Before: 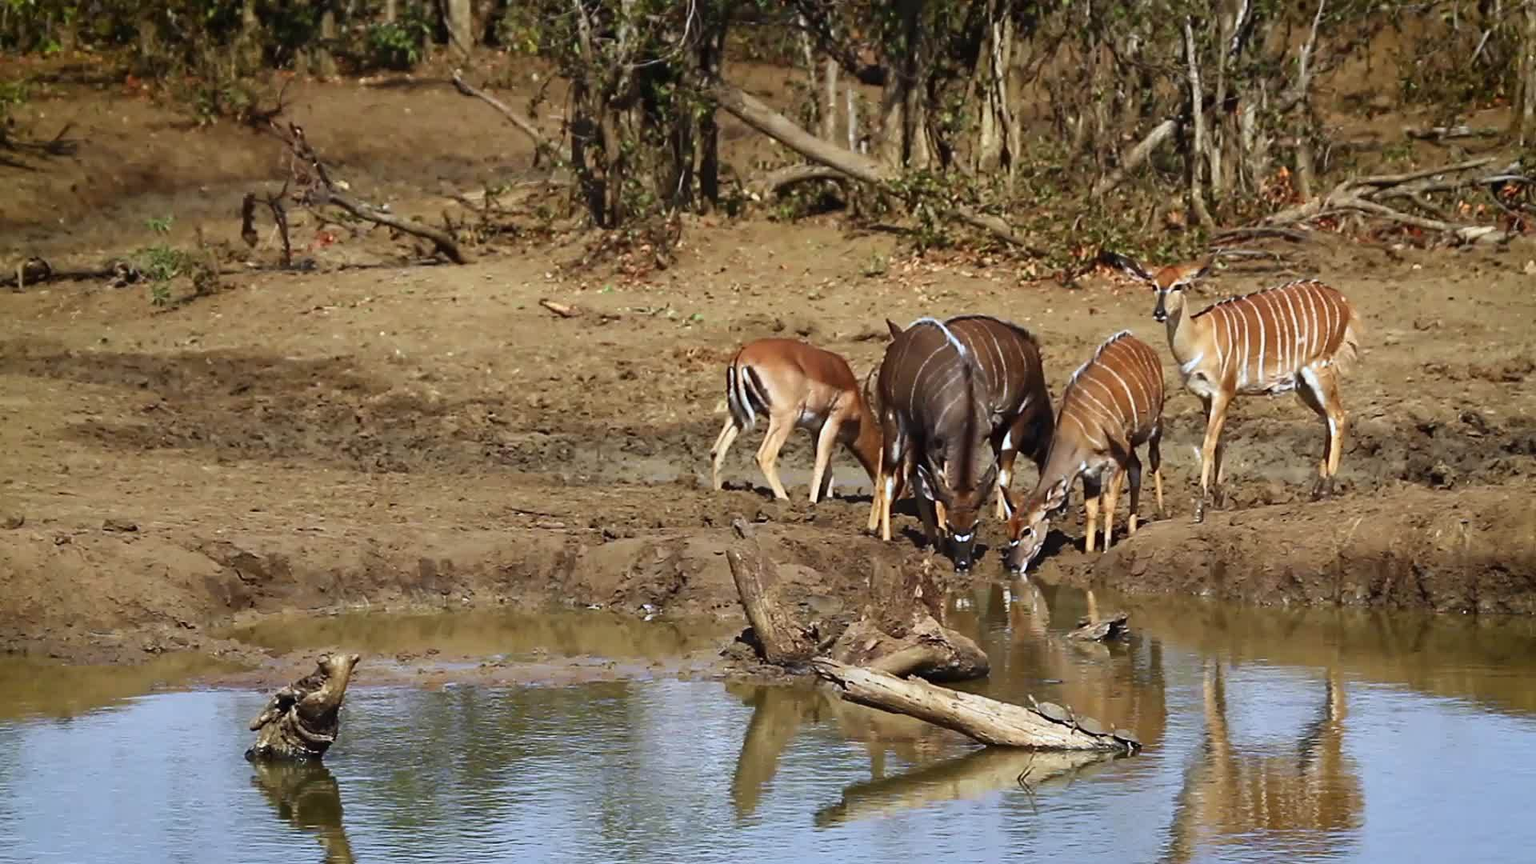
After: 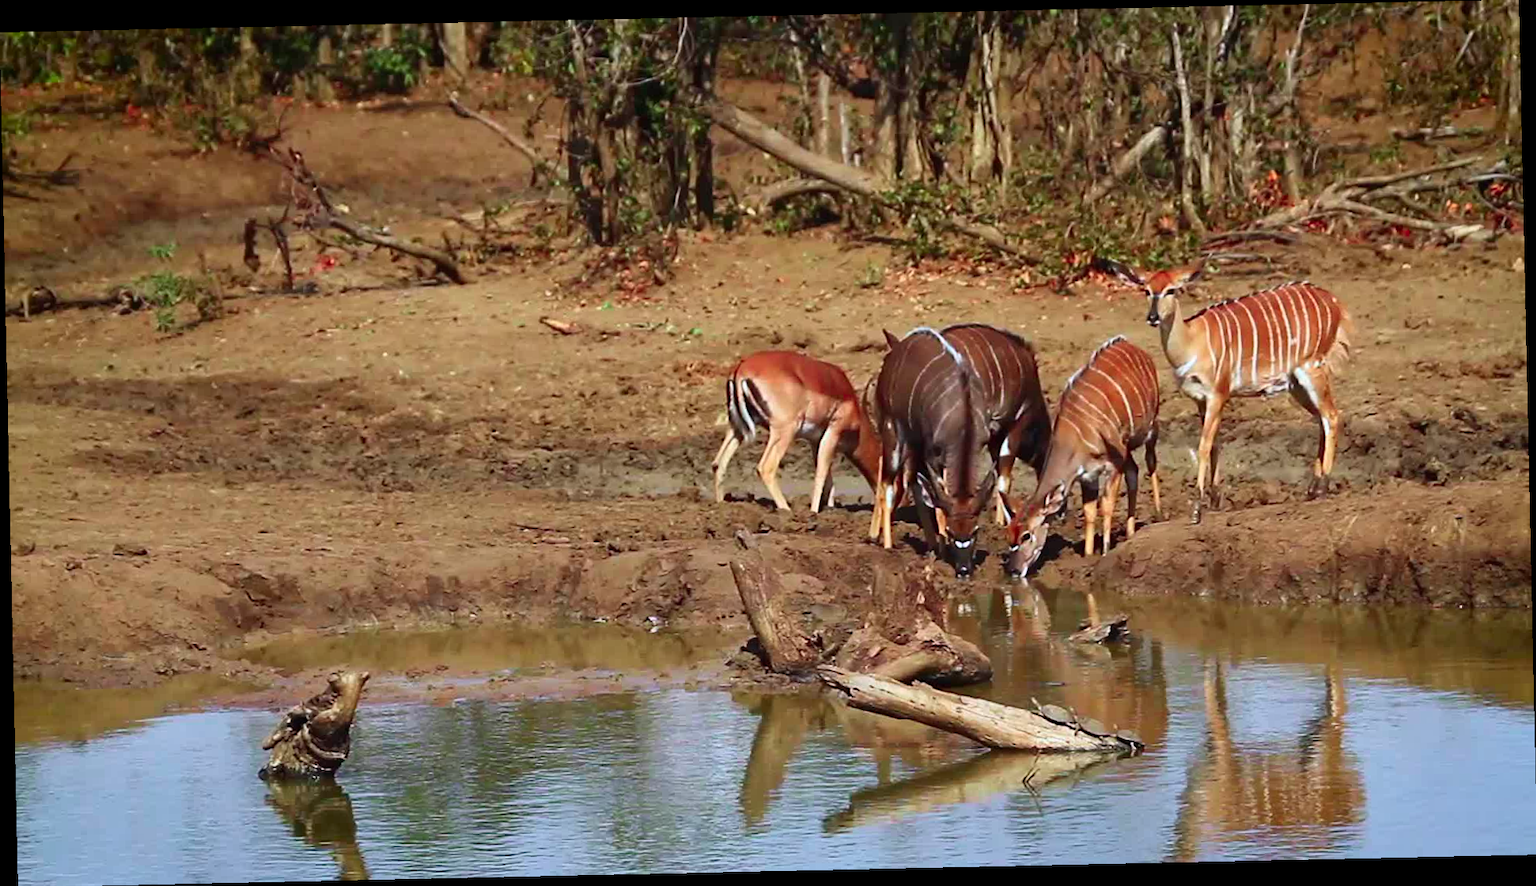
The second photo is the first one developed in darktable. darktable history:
rotate and perspective: rotation -1.24°, automatic cropping off
color contrast: green-magenta contrast 1.73, blue-yellow contrast 1.15
